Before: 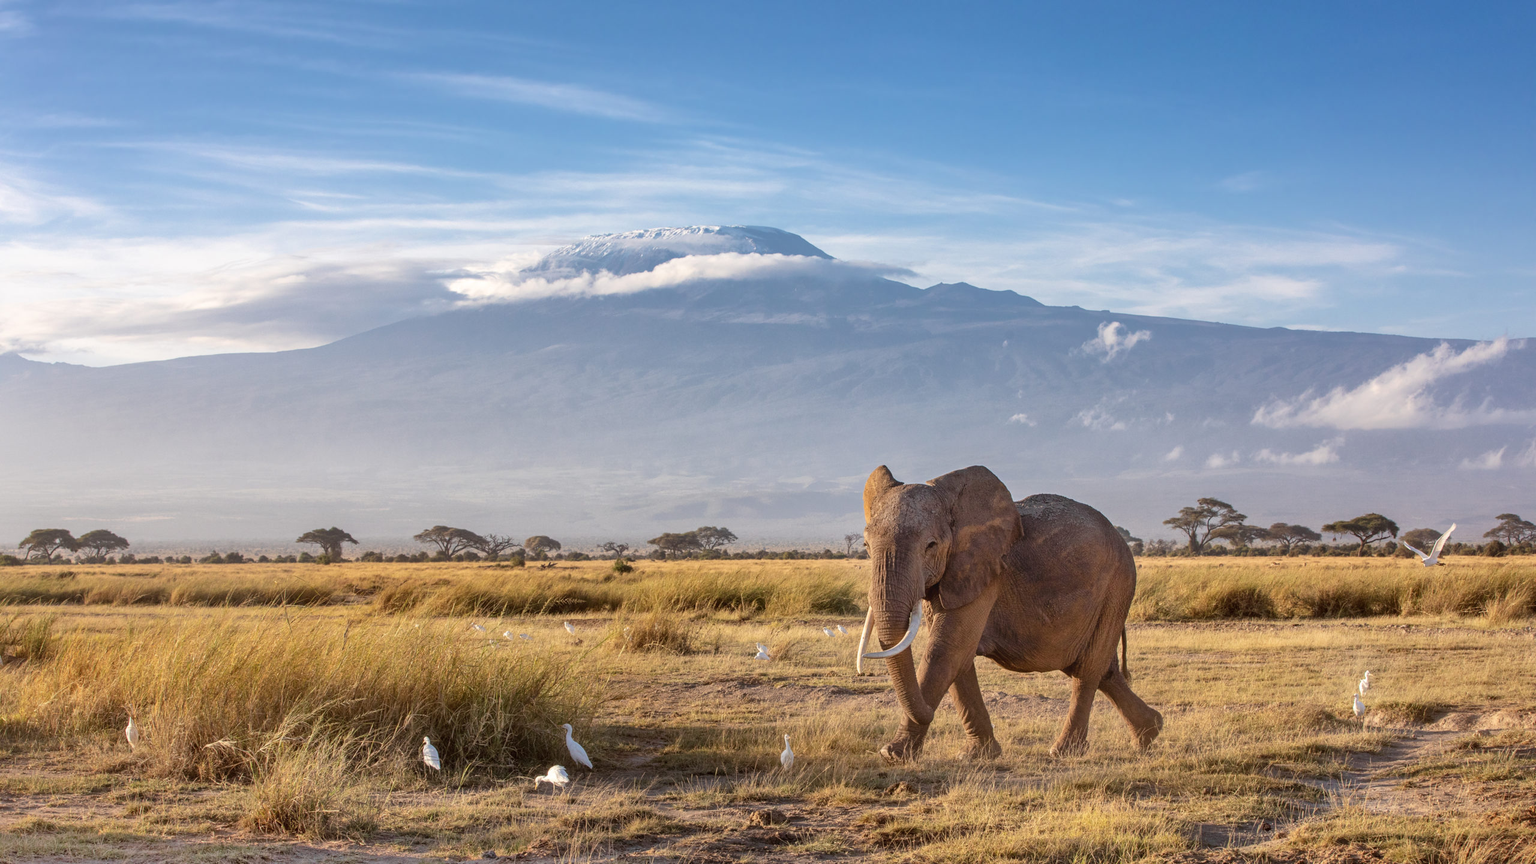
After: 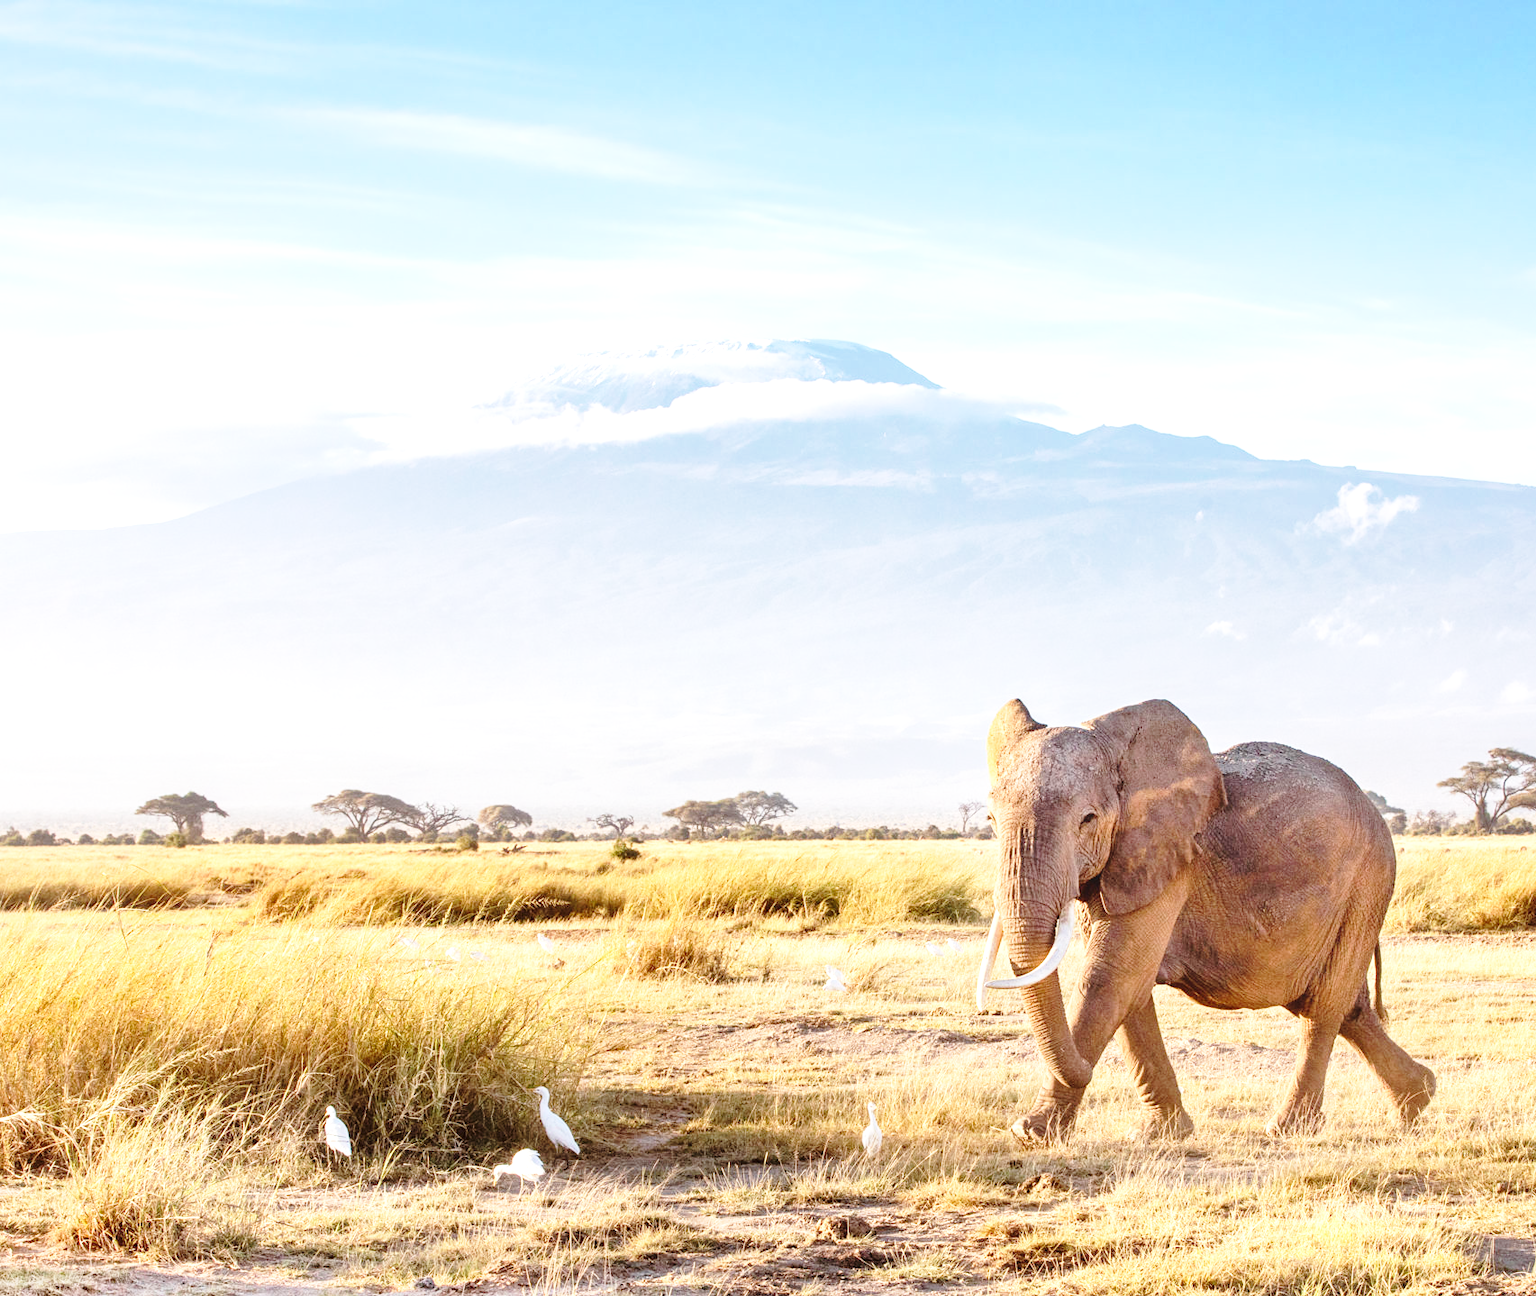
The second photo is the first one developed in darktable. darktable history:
crop and rotate: left 13.461%, right 19.903%
exposure: exposure 1.001 EV, compensate highlight preservation false
base curve: curves: ch0 [(0, 0) (0.028, 0.03) (0.121, 0.232) (0.46, 0.748) (0.859, 0.968) (1, 1)], preserve colors none
